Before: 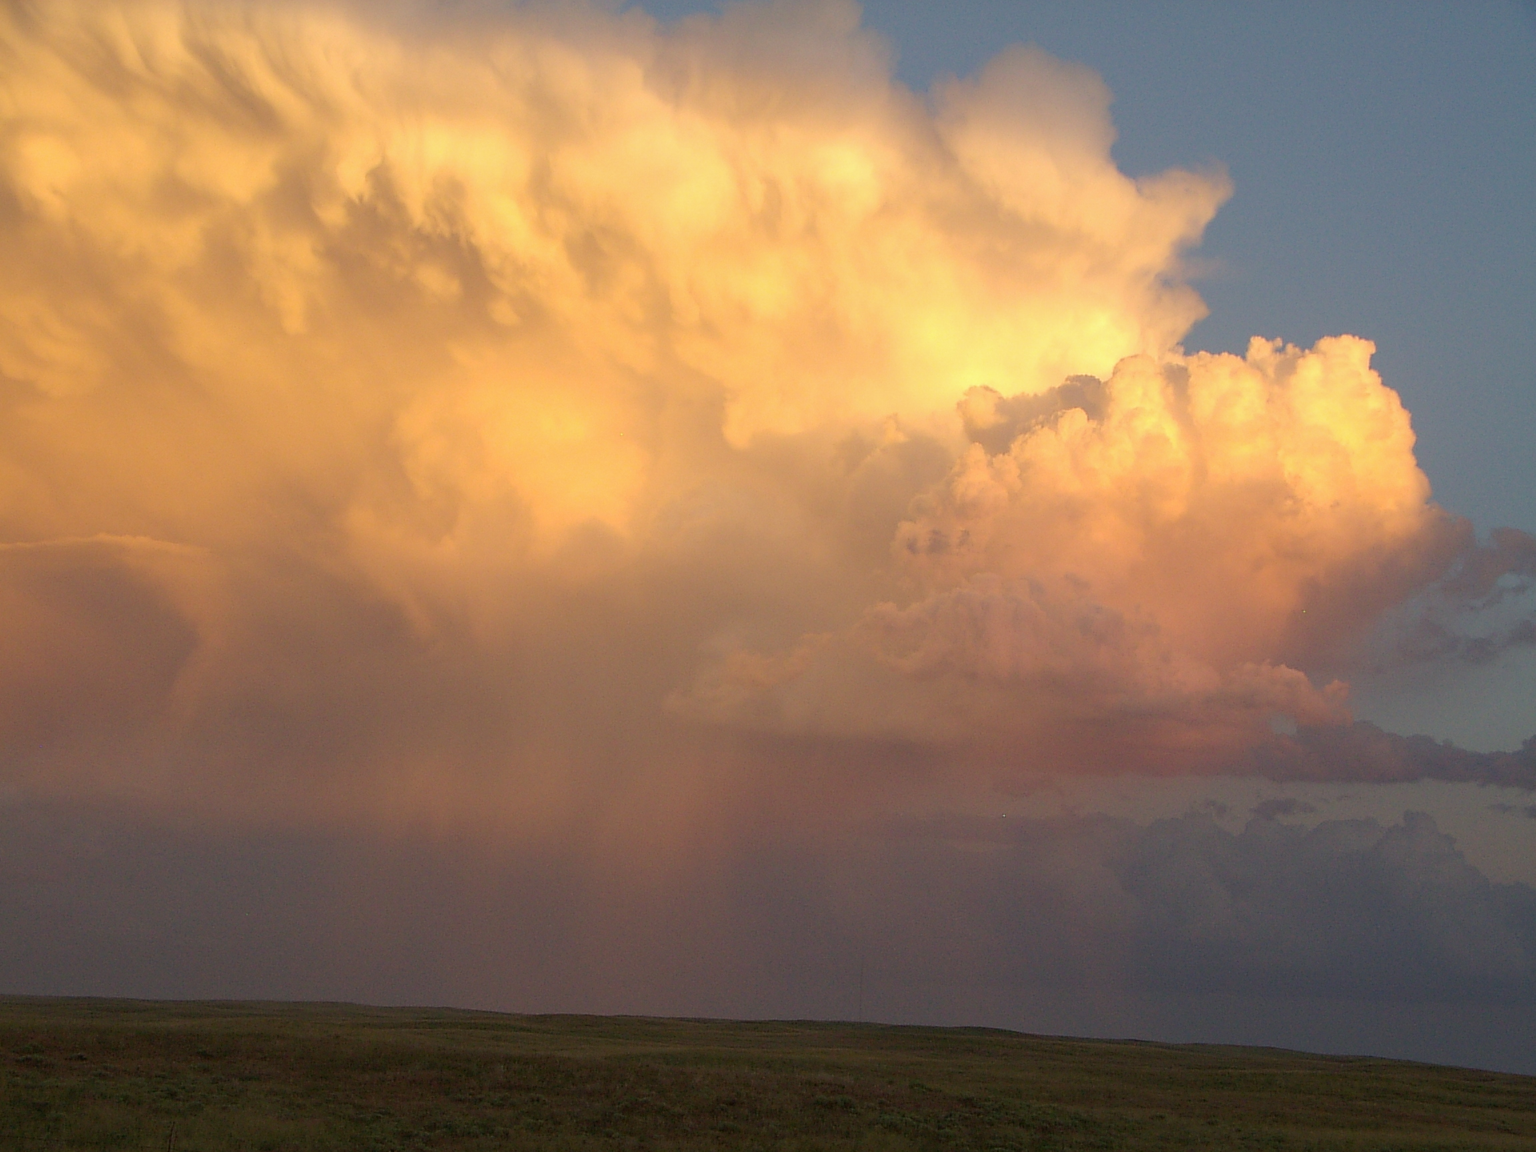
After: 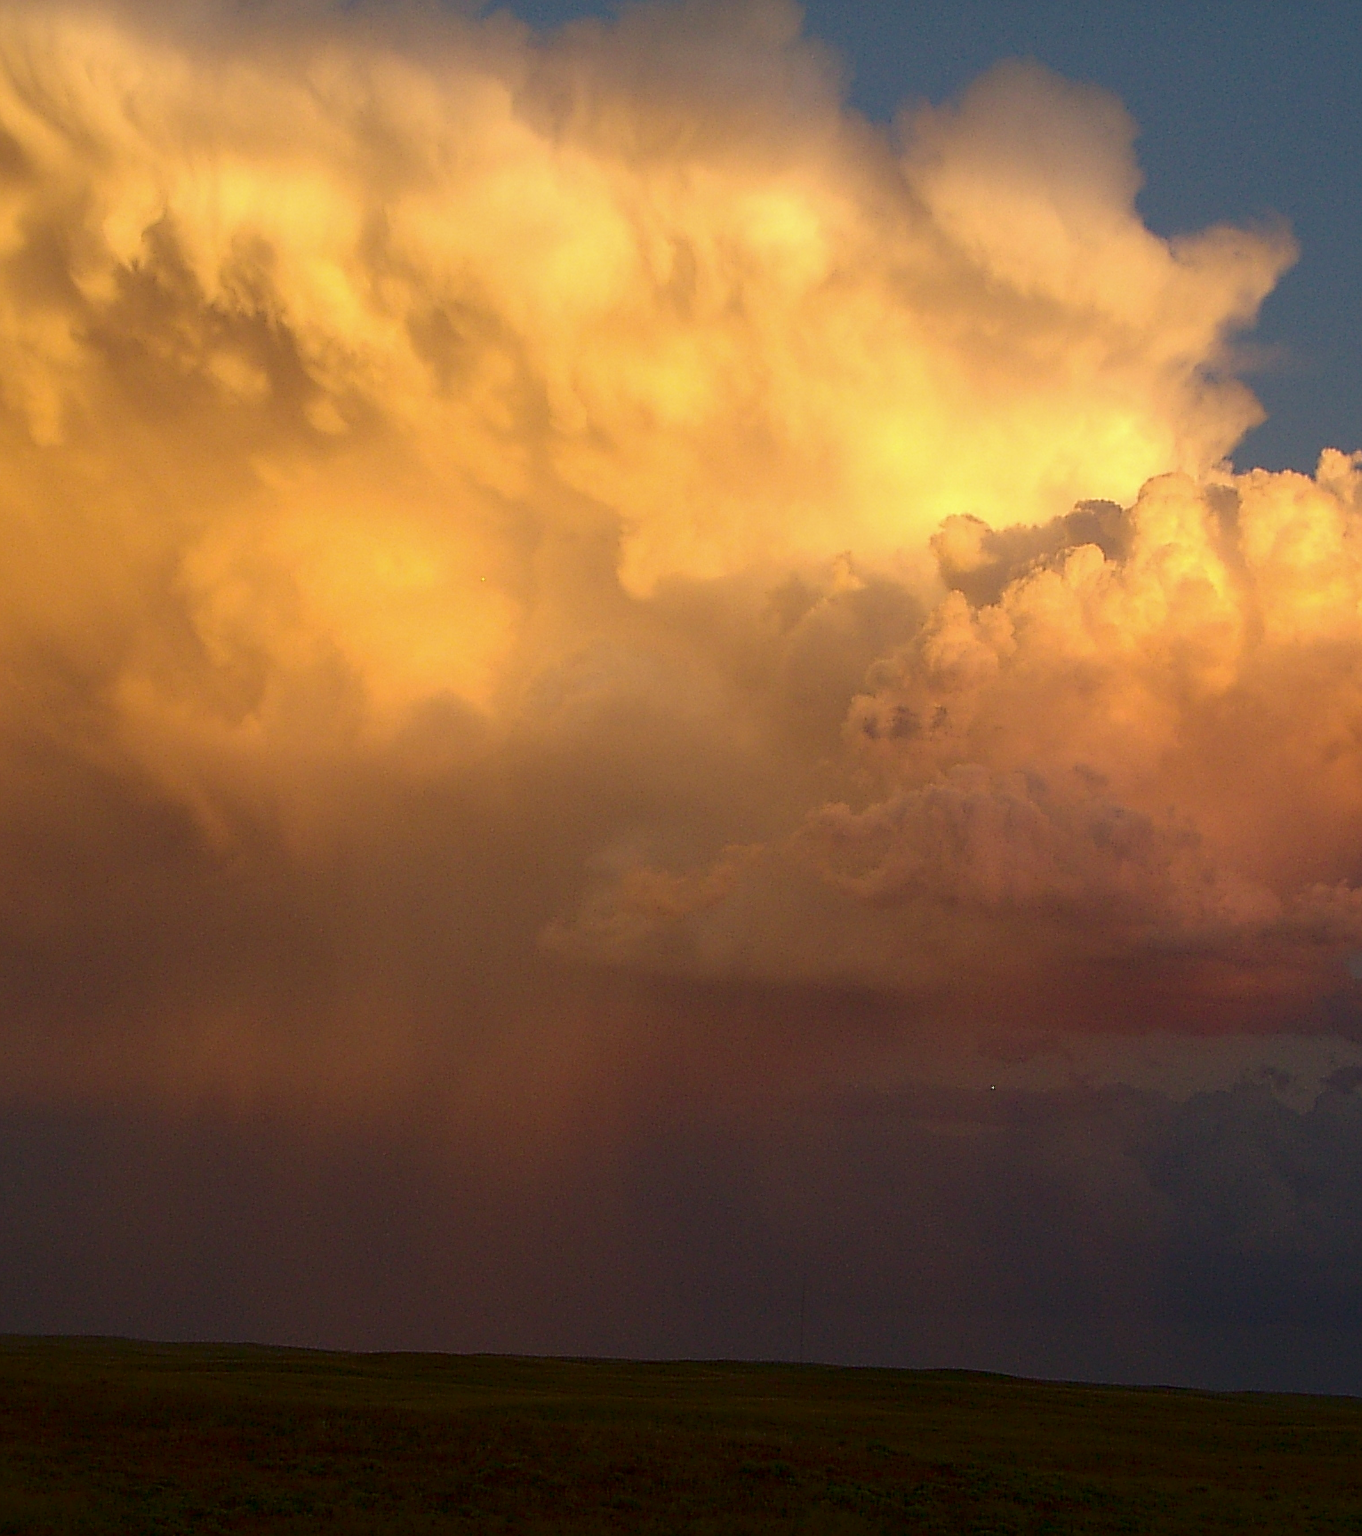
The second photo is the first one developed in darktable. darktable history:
crop: left 16.899%, right 16.556%
sharpen: on, module defaults
contrast brightness saturation: contrast 0.13, brightness -0.24, saturation 0.14
